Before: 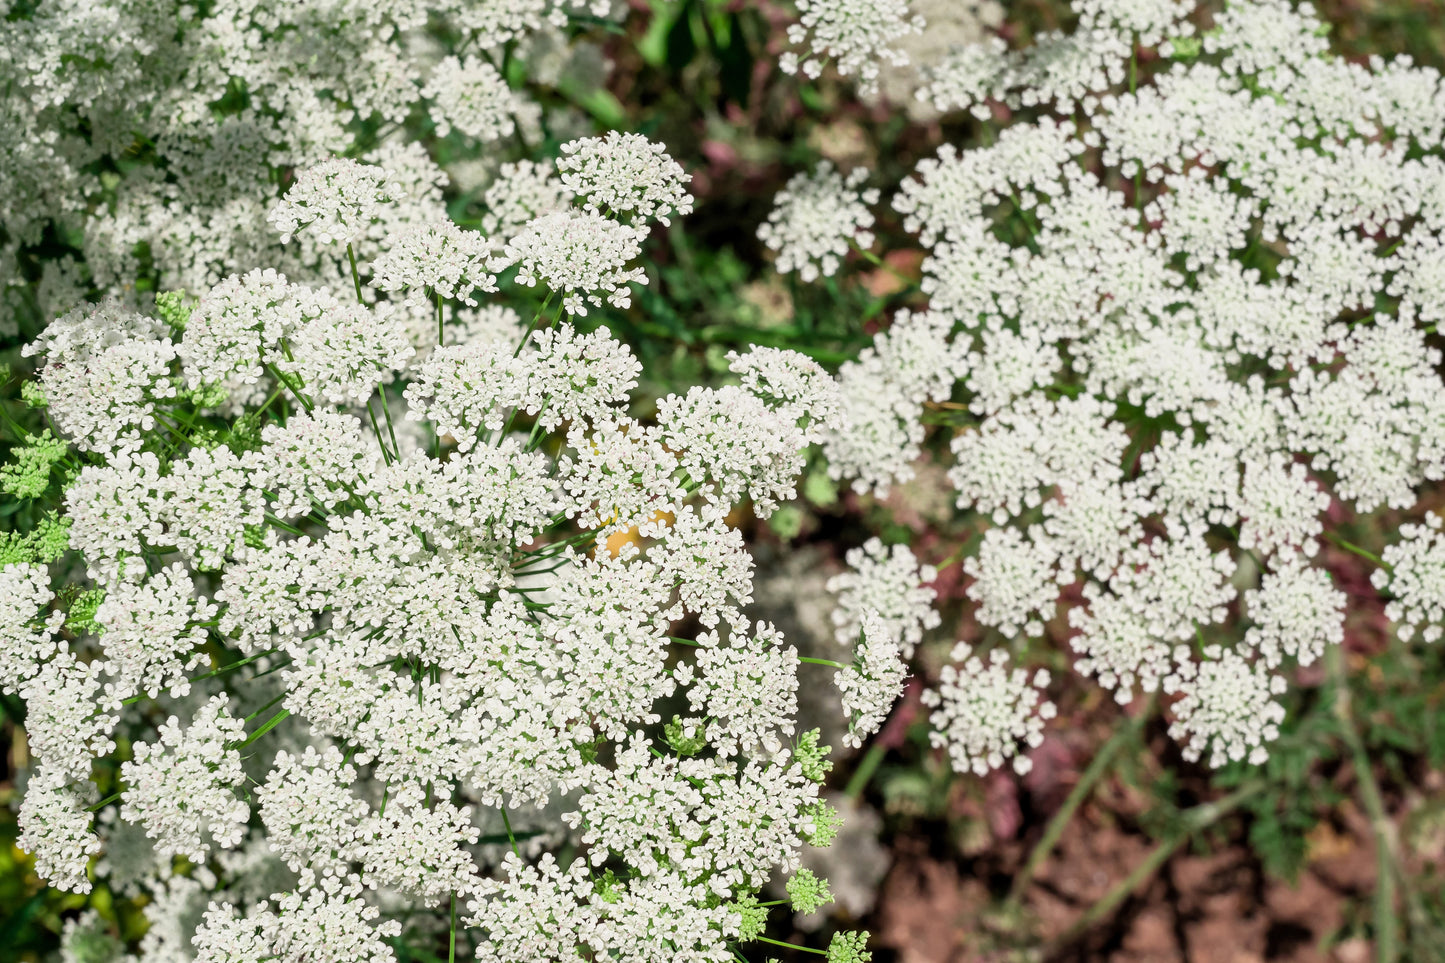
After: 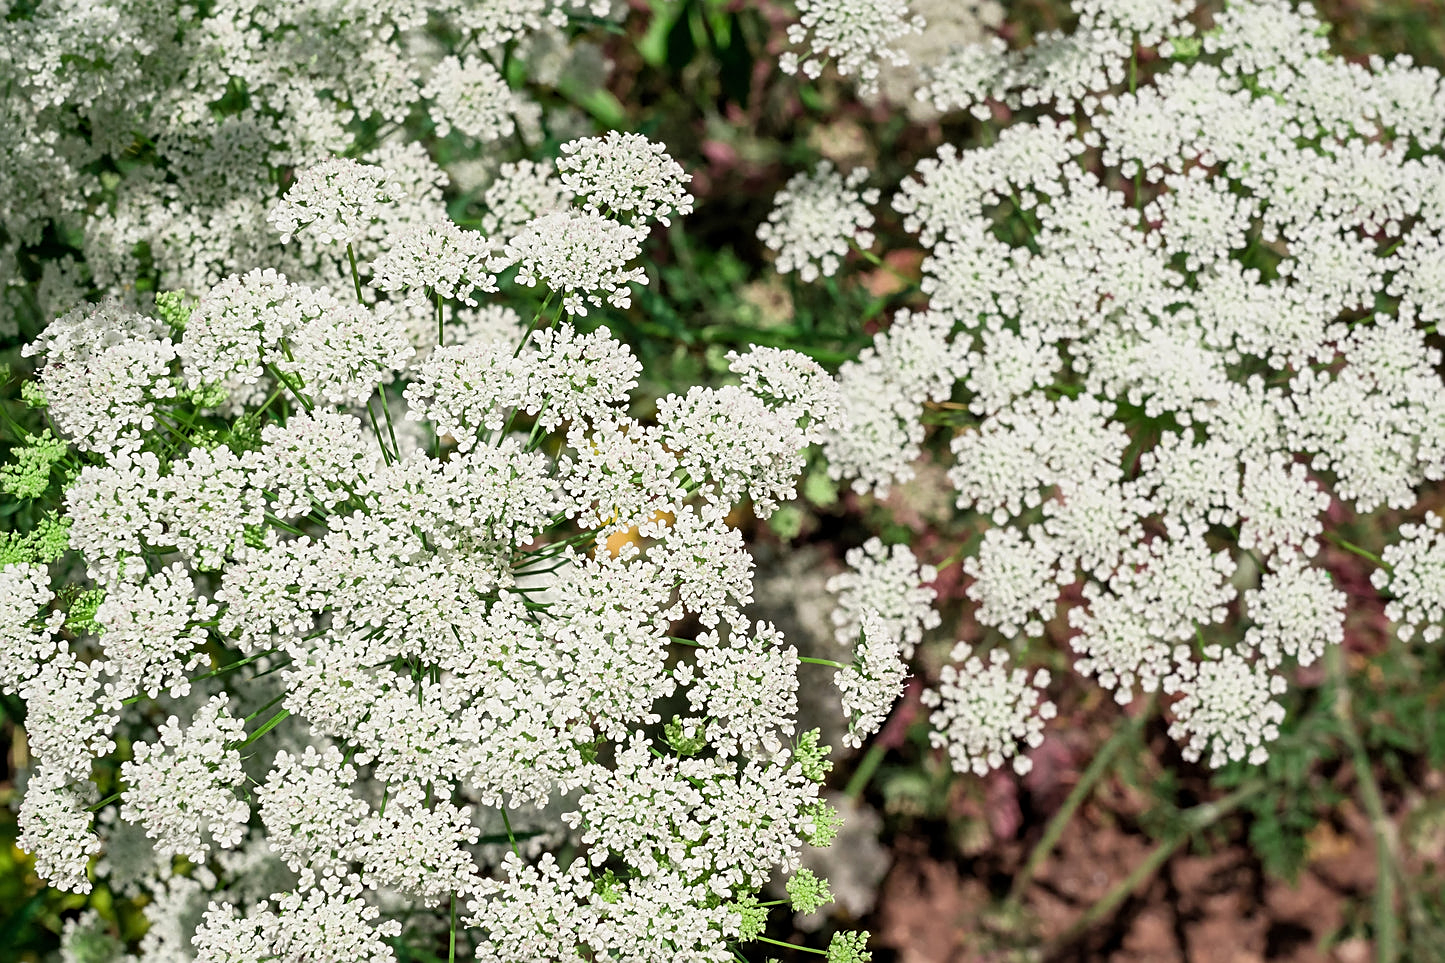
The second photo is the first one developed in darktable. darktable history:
sharpen: amount 0.578
